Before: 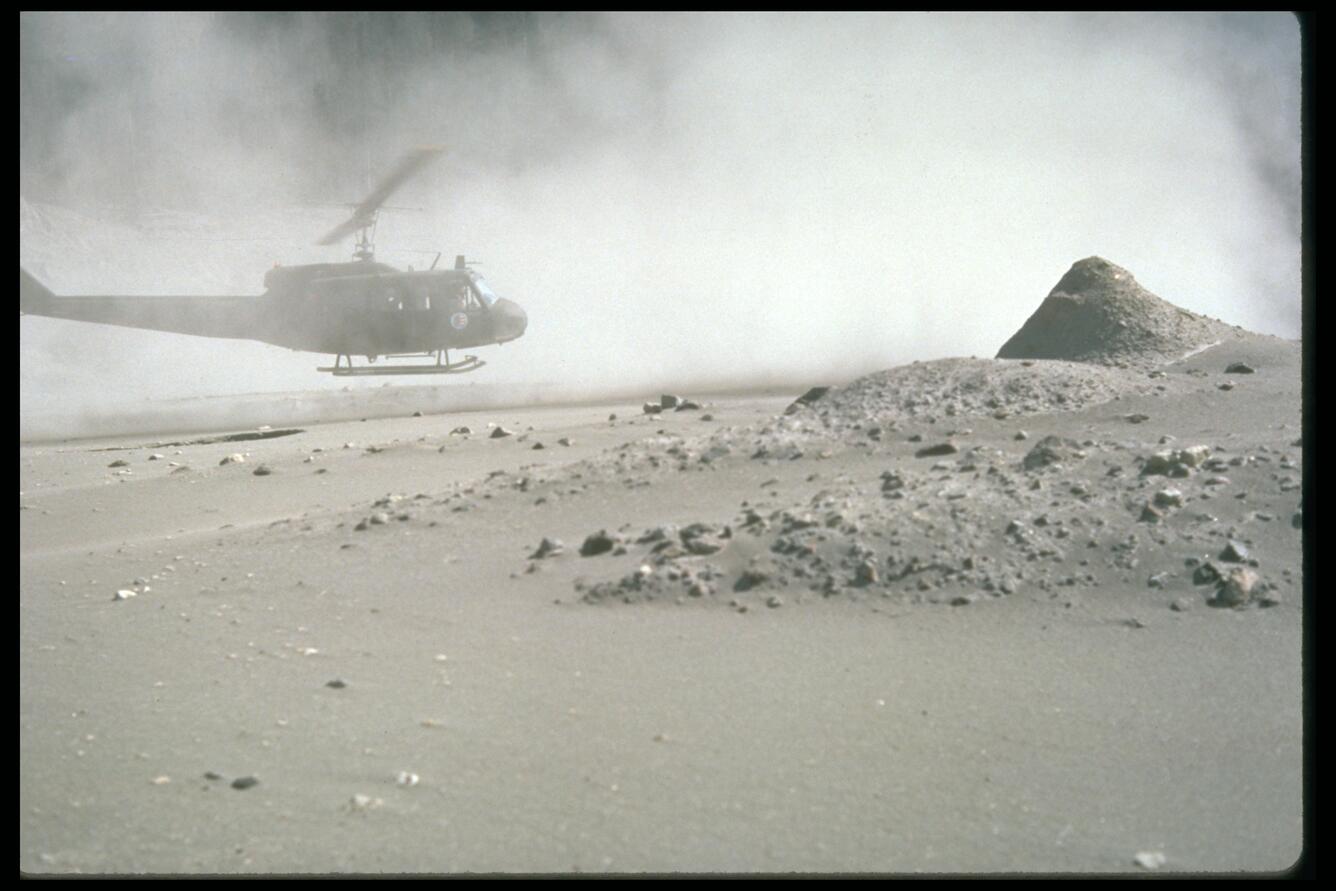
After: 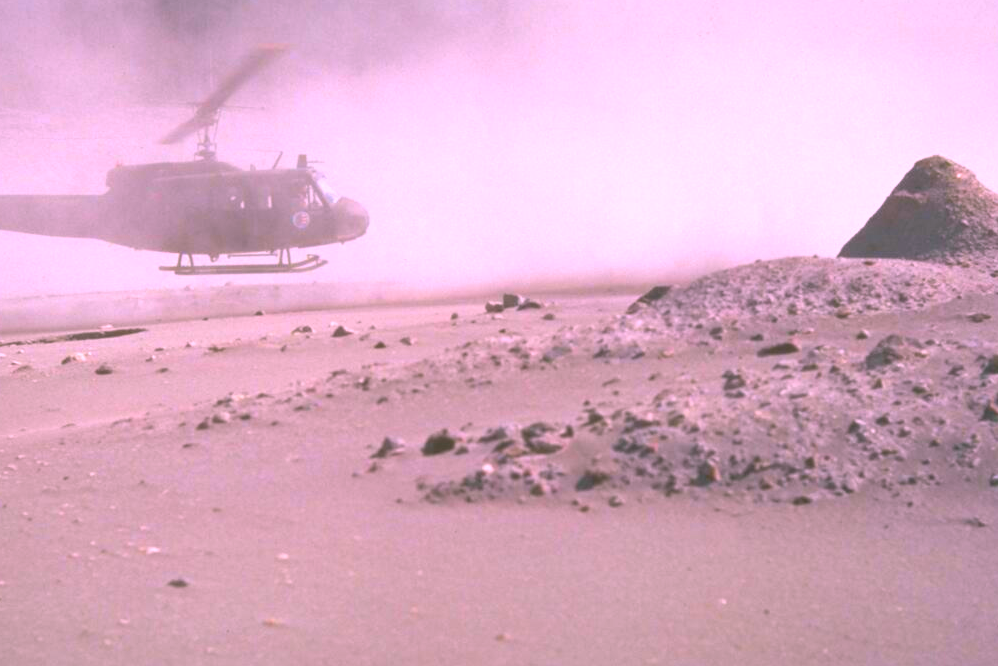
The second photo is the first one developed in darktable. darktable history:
color correction: highlights a* 19.5, highlights b* -11.53, saturation 1.69
crop and rotate: left 11.831%, top 11.346%, right 13.429%, bottom 13.899%
contrast brightness saturation: saturation 0.18
